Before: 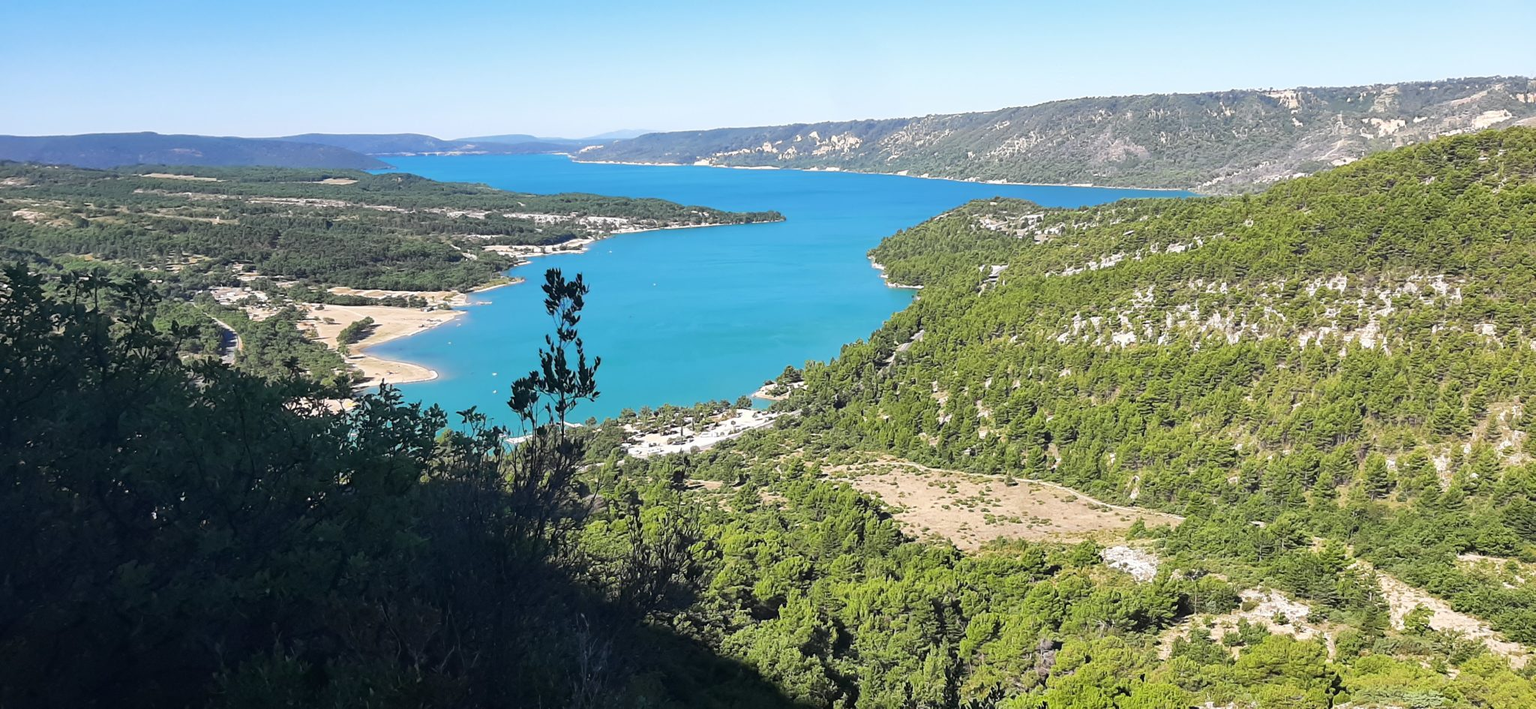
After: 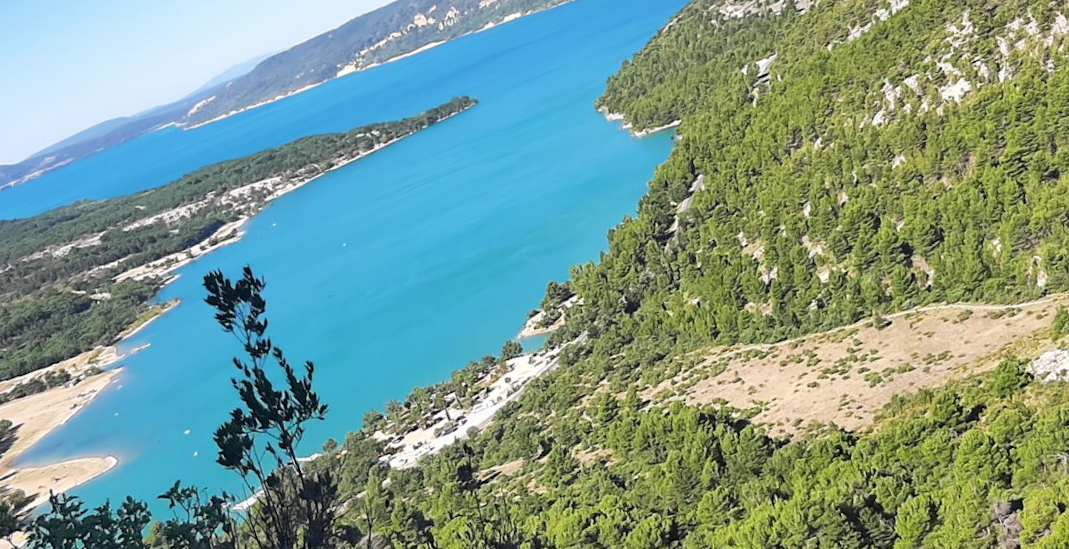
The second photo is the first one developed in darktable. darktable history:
crop and rotate: angle 20.71°, left 6.893%, right 4.243%, bottom 1.104%
